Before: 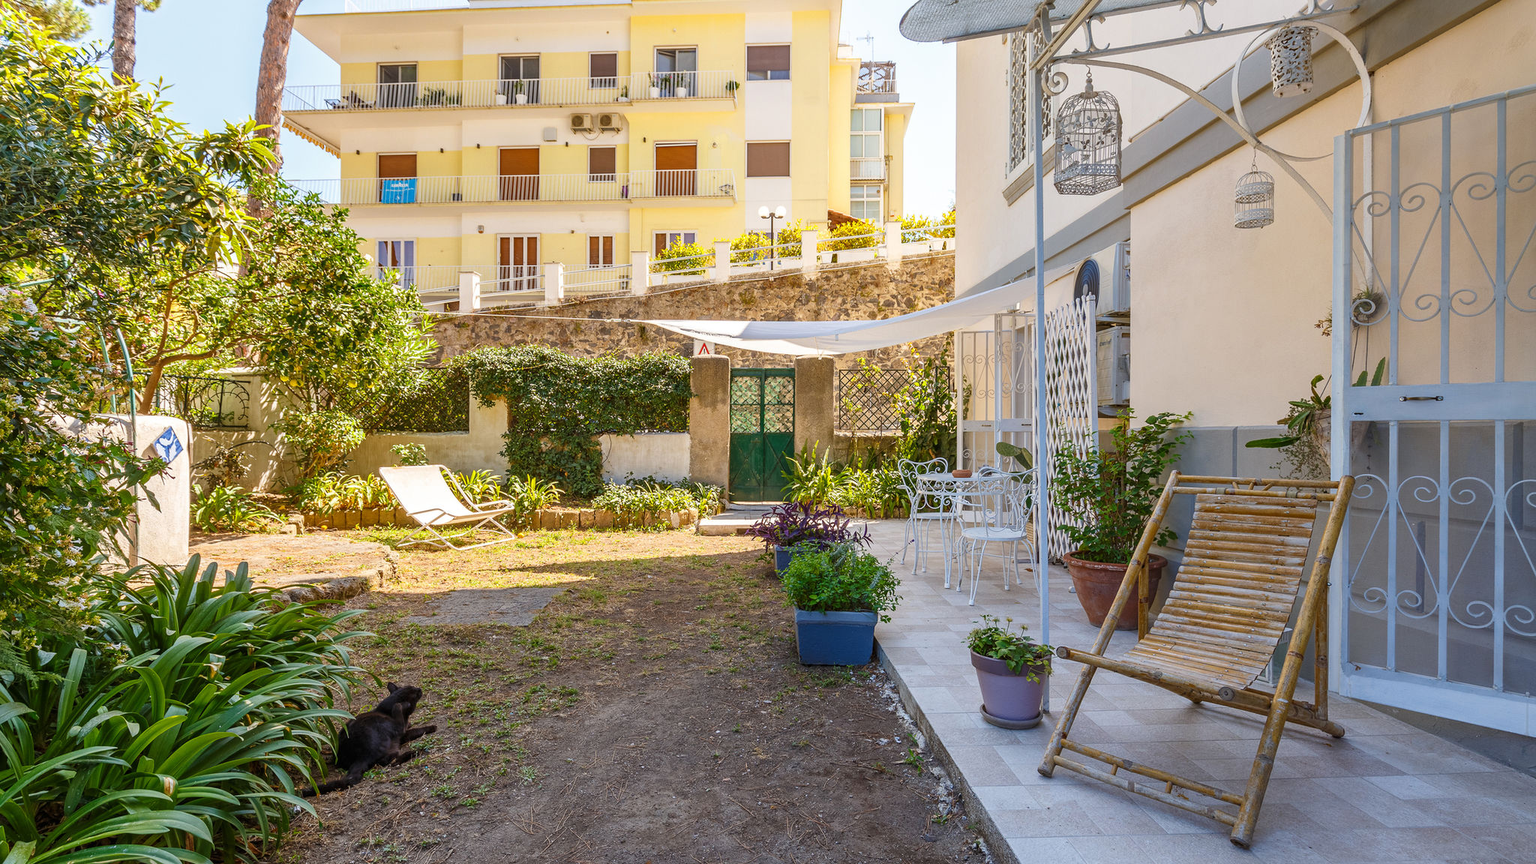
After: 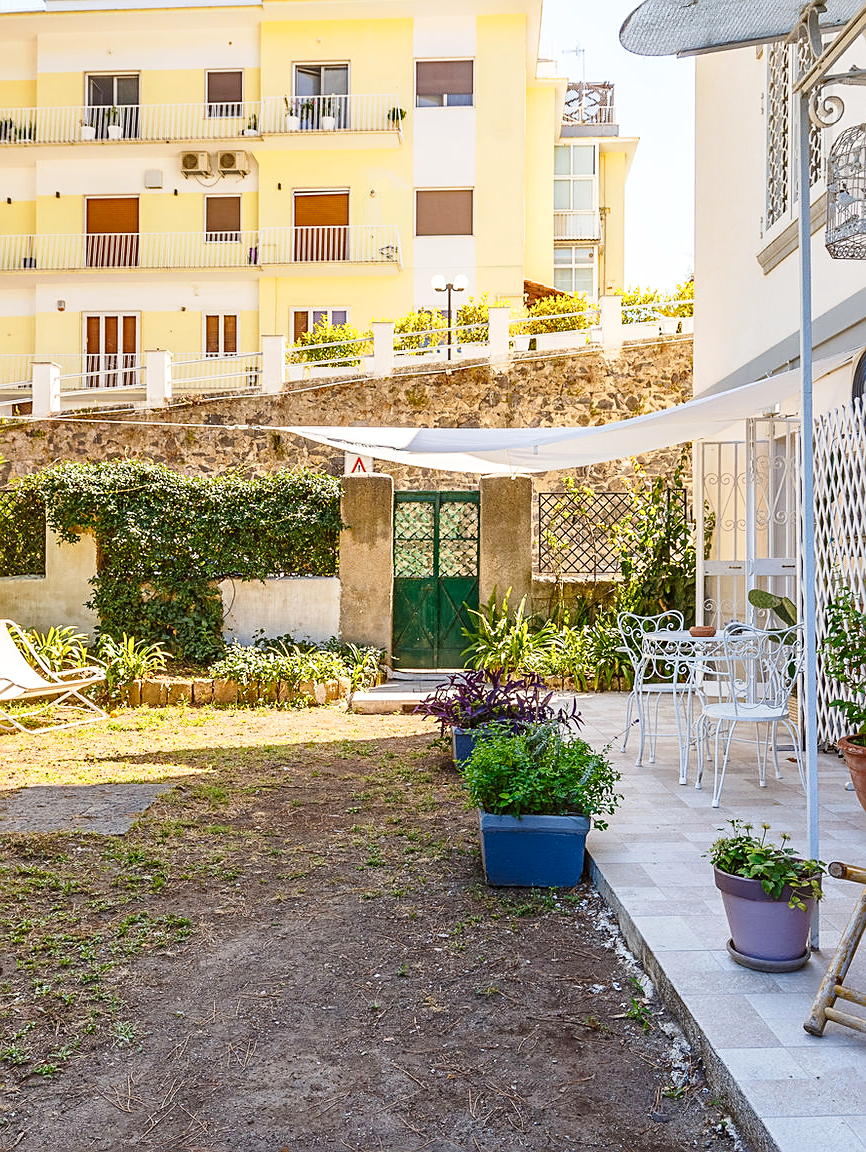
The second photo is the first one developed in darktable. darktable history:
contrast brightness saturation: contrast 0.104, brightness 0.014, saturation 0.023
crop: left 28.348%, right 29.354%
sharpen: on, module defaults
tone curve: curves: ch0 [(0, 0) (0.003, 0.019) (0.011, 0.019) (0.025, 0.026) (0.044, 0.043) (0.069, 0.066) (0.1, 0.095) (0.136, 0.133) (0.177, 0.181) (0.224, 0.233) (0.277, 0.302) (0.335, 0.375) (0.399, 0.452) (0.468, 0.532) (0.543, 0.609) (0.623, 0.695) (0.709, 0.775) (0.801, 0.865) (0.898, 0.932) (1, 1)], preserve colors none
local contrast: mode bilateral grid, contrast 14, coarseness 35, detail 104%, midtone range 0.2
